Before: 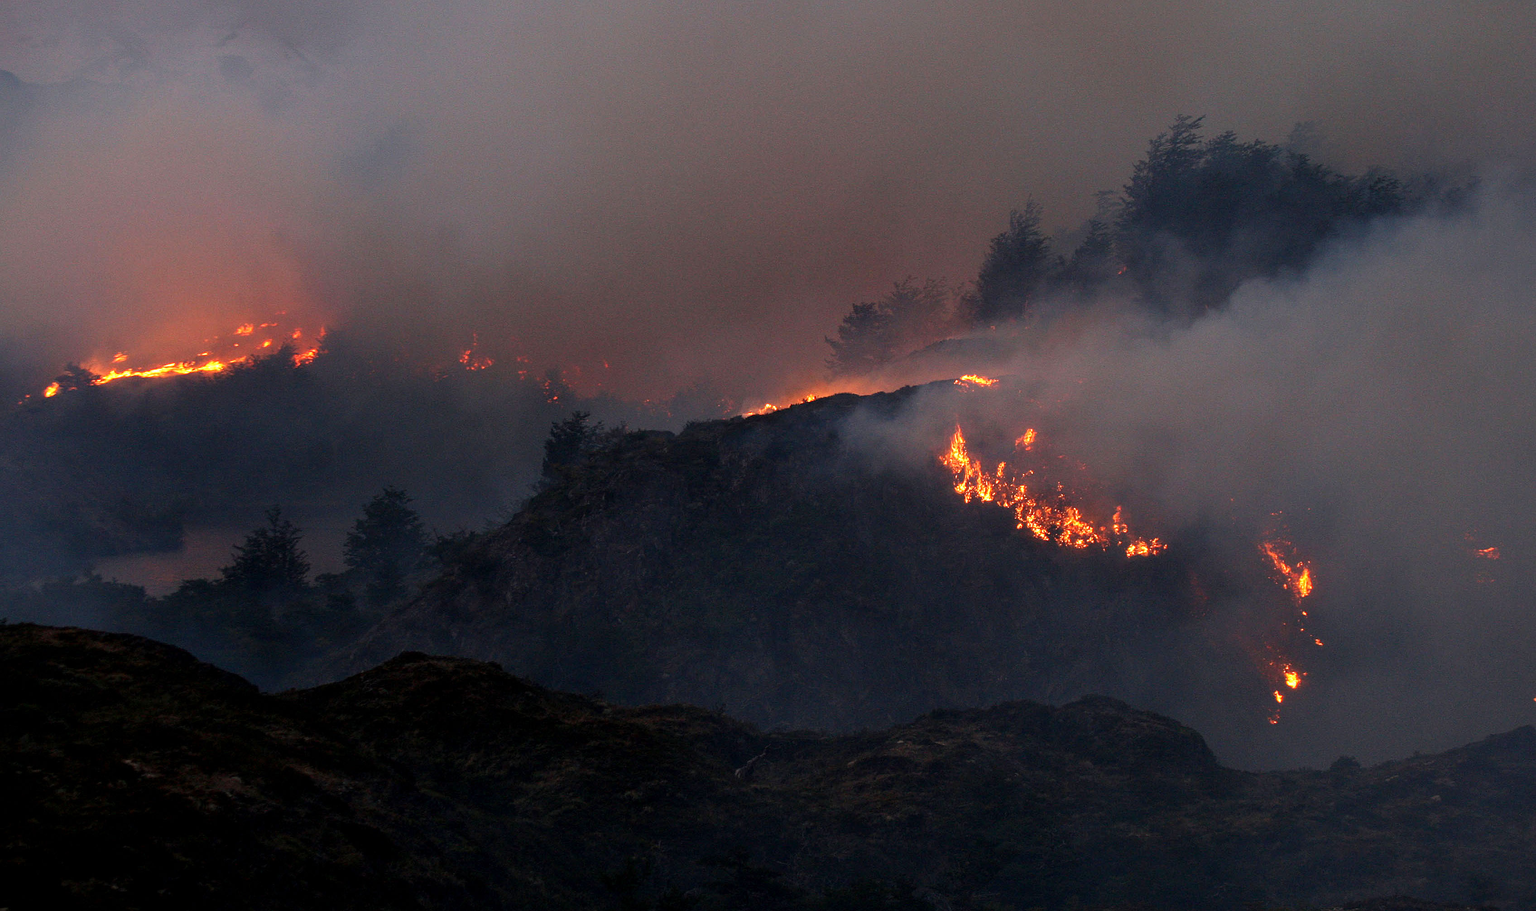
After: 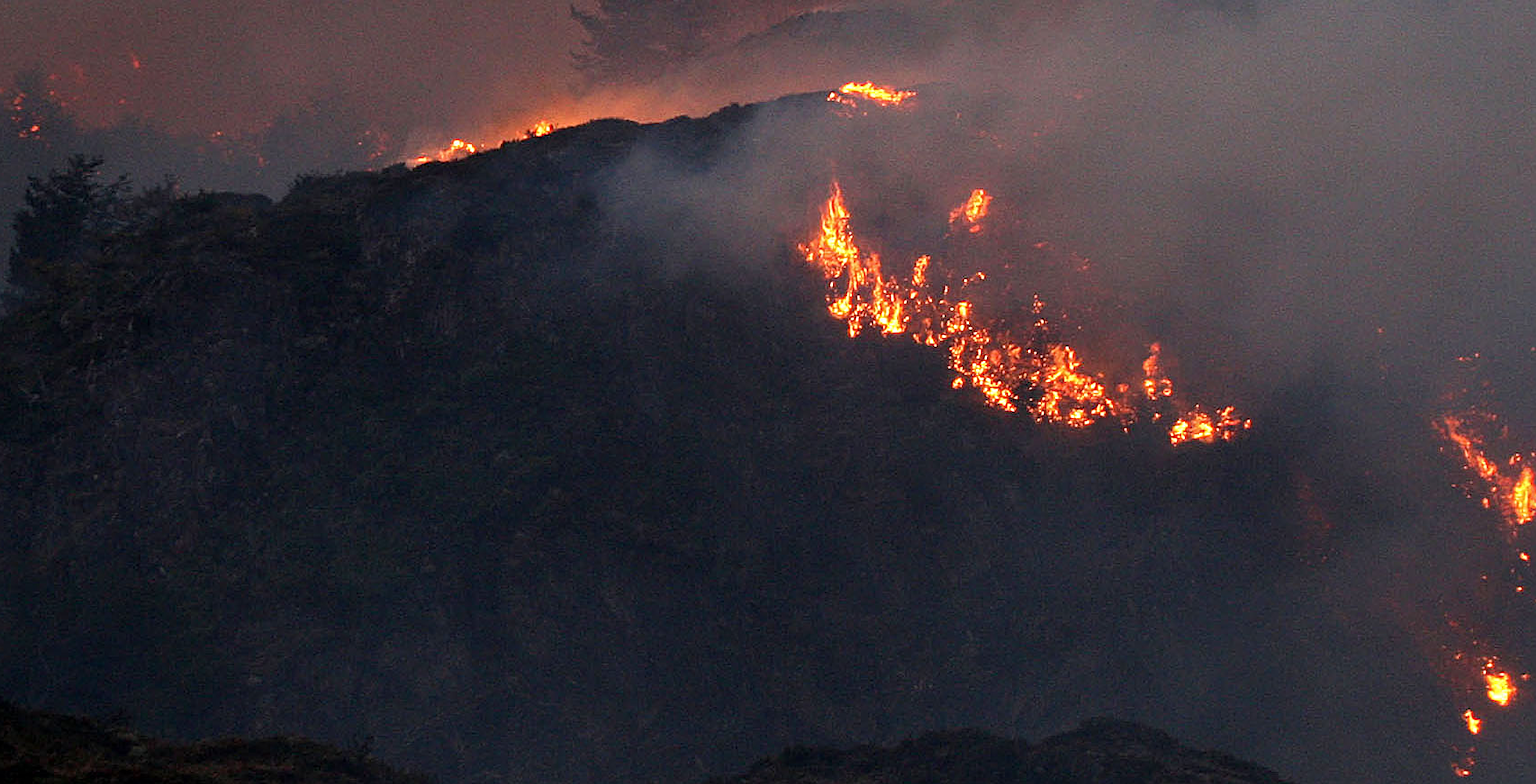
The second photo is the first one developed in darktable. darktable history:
crop: left 35.03%, top 36.625%, right 14.663%, bottom 20.057%
contrast brightness saturation: saturation -0.05
sharpen: amount 0.2
